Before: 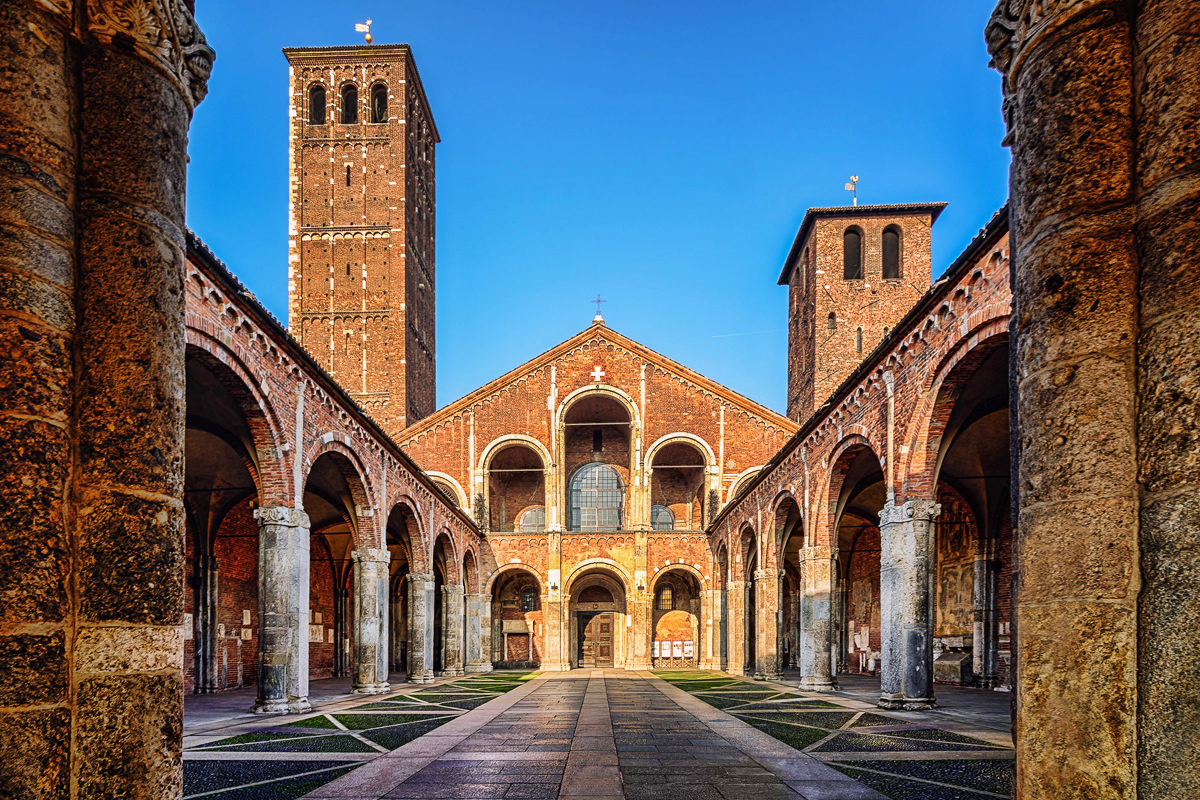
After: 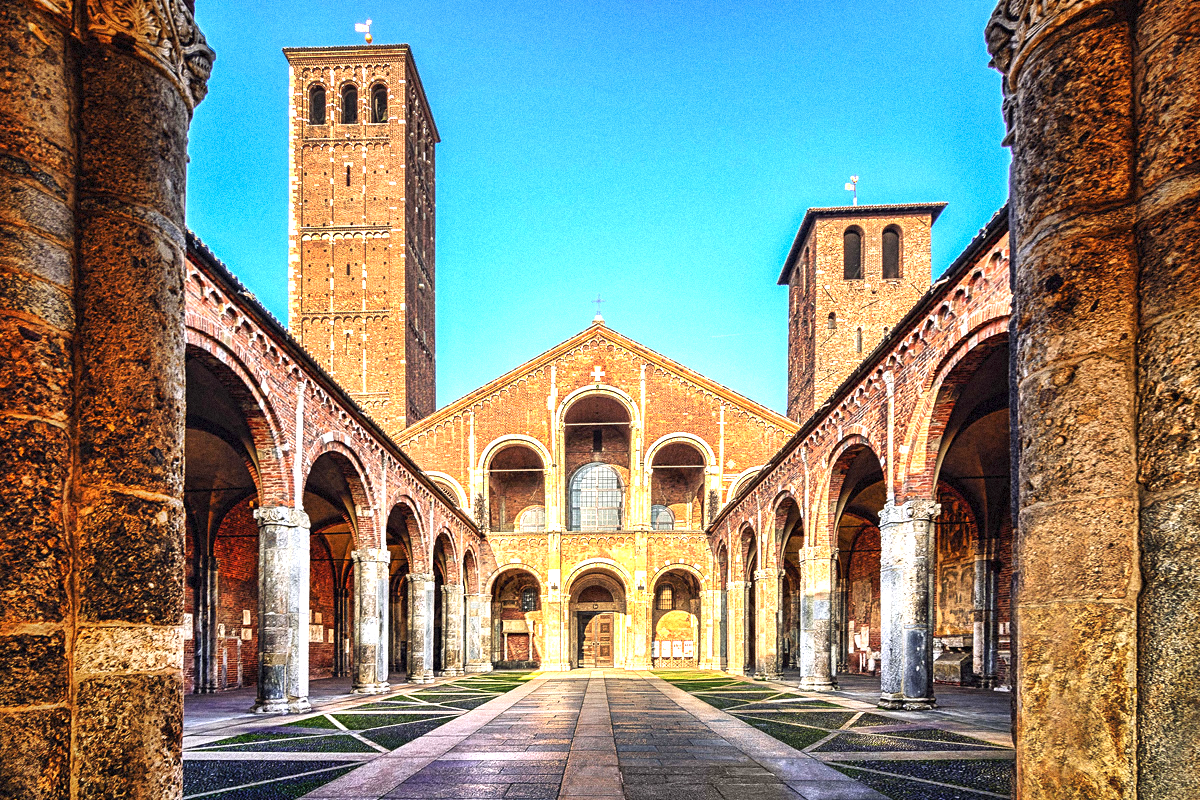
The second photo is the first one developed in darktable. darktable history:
grain: mid-tones bias 0%
exposure: black level correction 0, exposure 1.1 EV, compensate exposure bias true, compensate highlight preservation false
